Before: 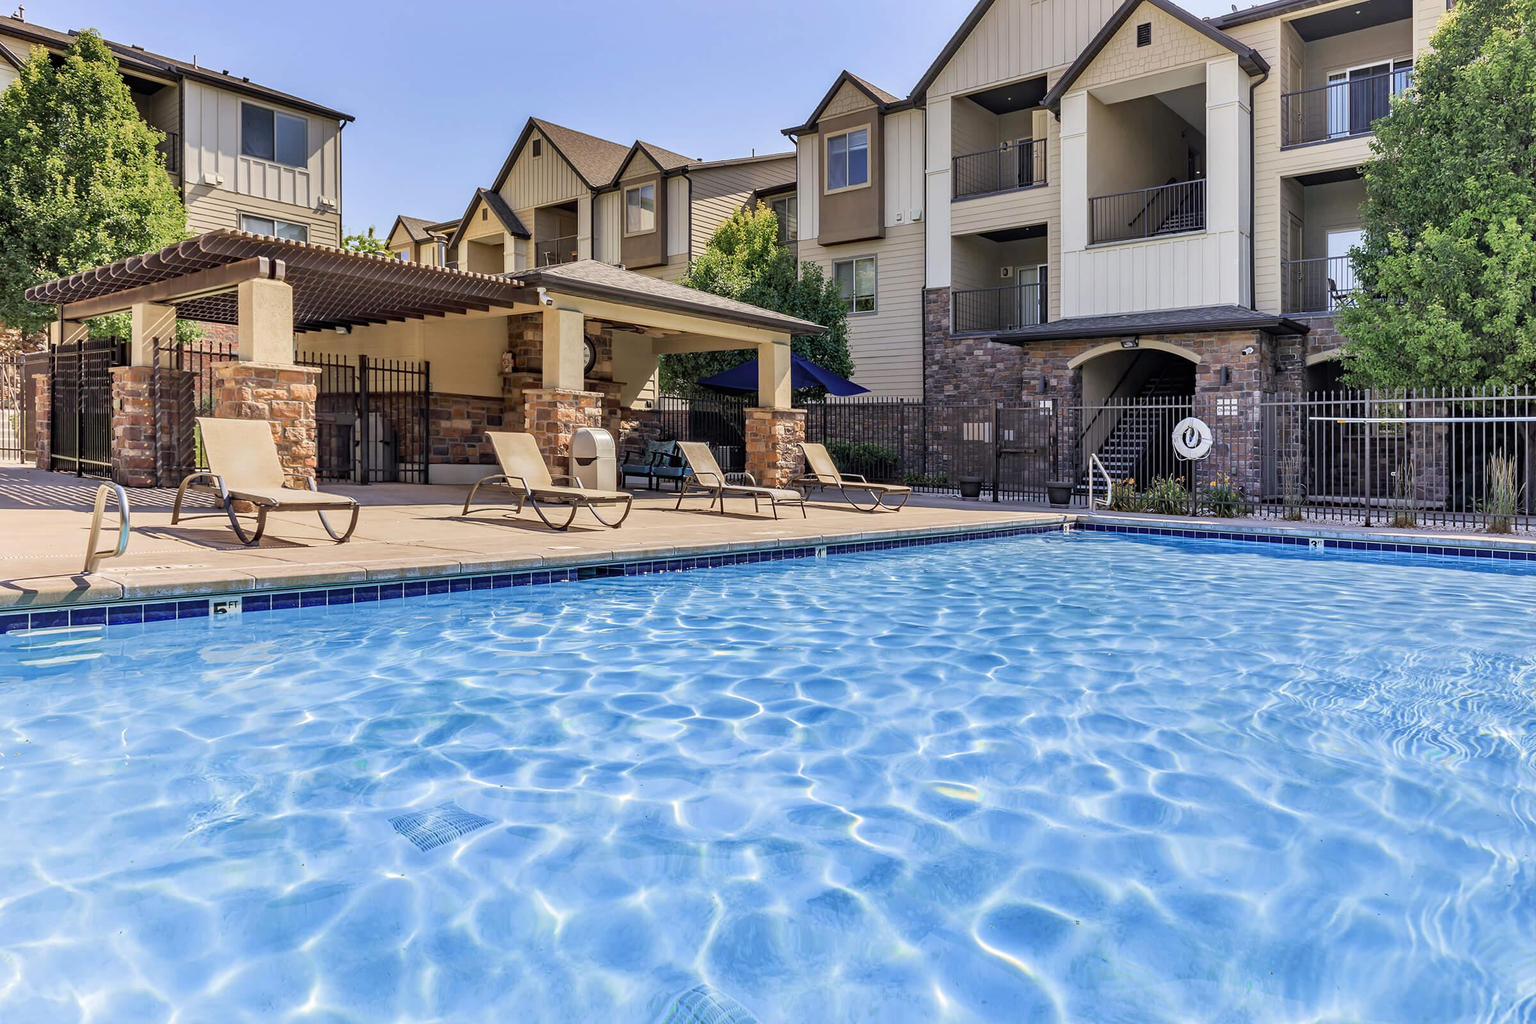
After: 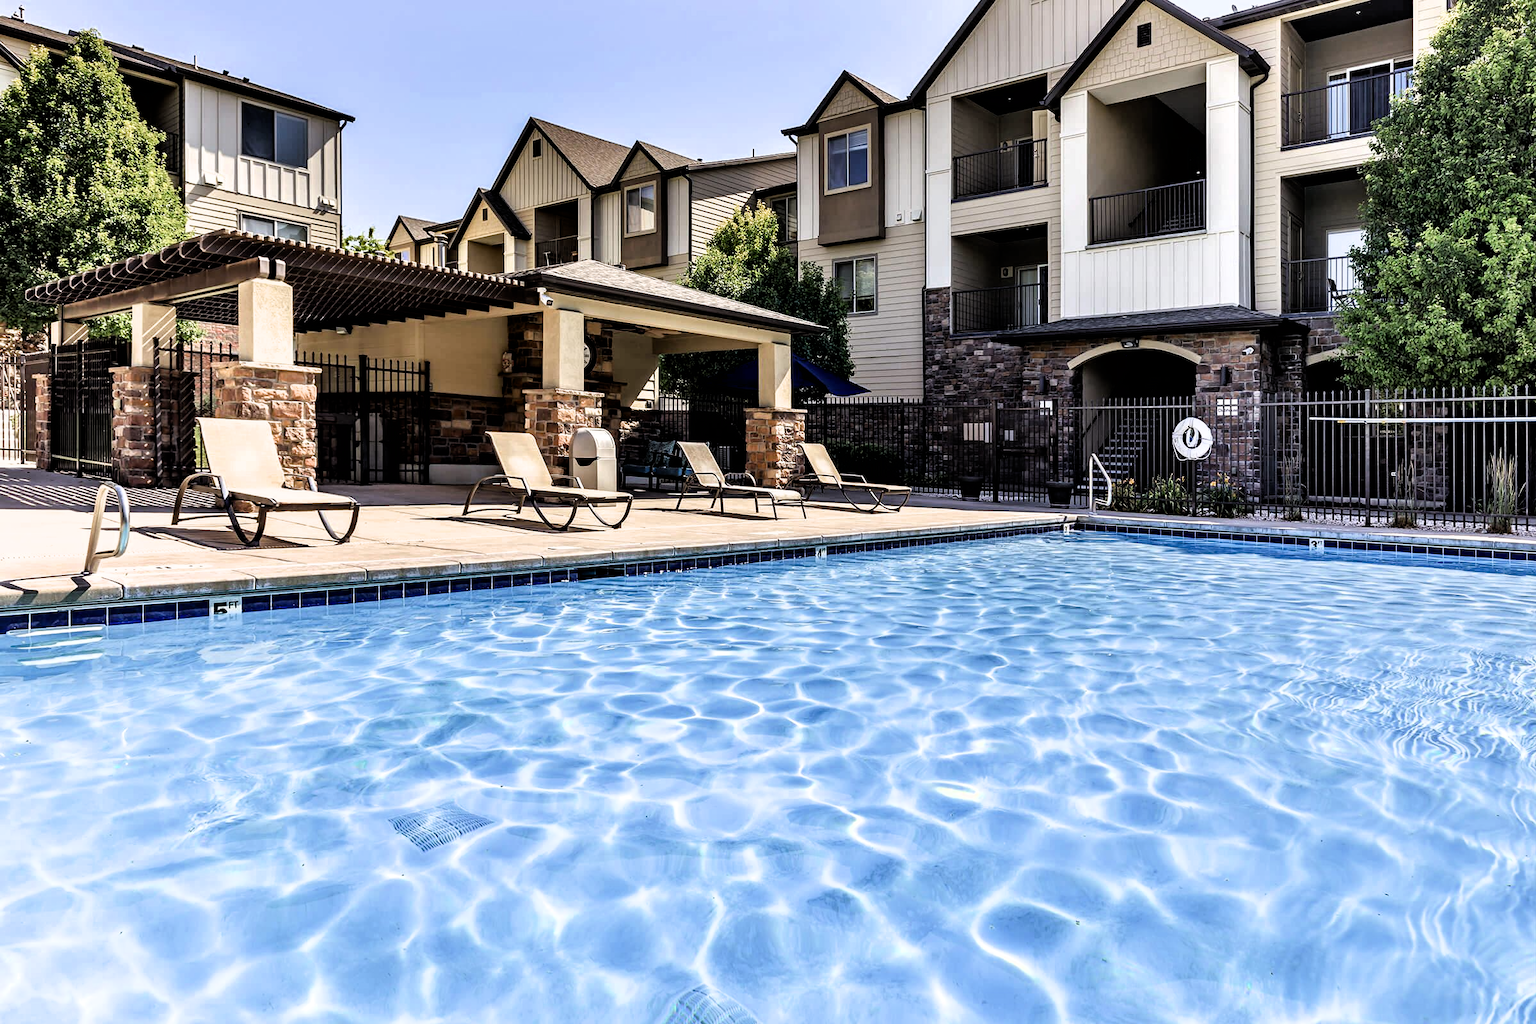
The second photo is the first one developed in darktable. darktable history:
filmic rgb: black relative exposure -8.31 EV, white relative exposure 2.2 EV, threshold 3.05 EV, hardness 7.13, latitude 86.5%, contrast 1.701, highlights saturation mix -4.01%, shadows ↔ highlights balance -2.41%, enable highlight reconstruction true
exposure: black level correction 0.009, exposure -0.167 EV, compensate exposure bias true, compensate highlight preservation false
